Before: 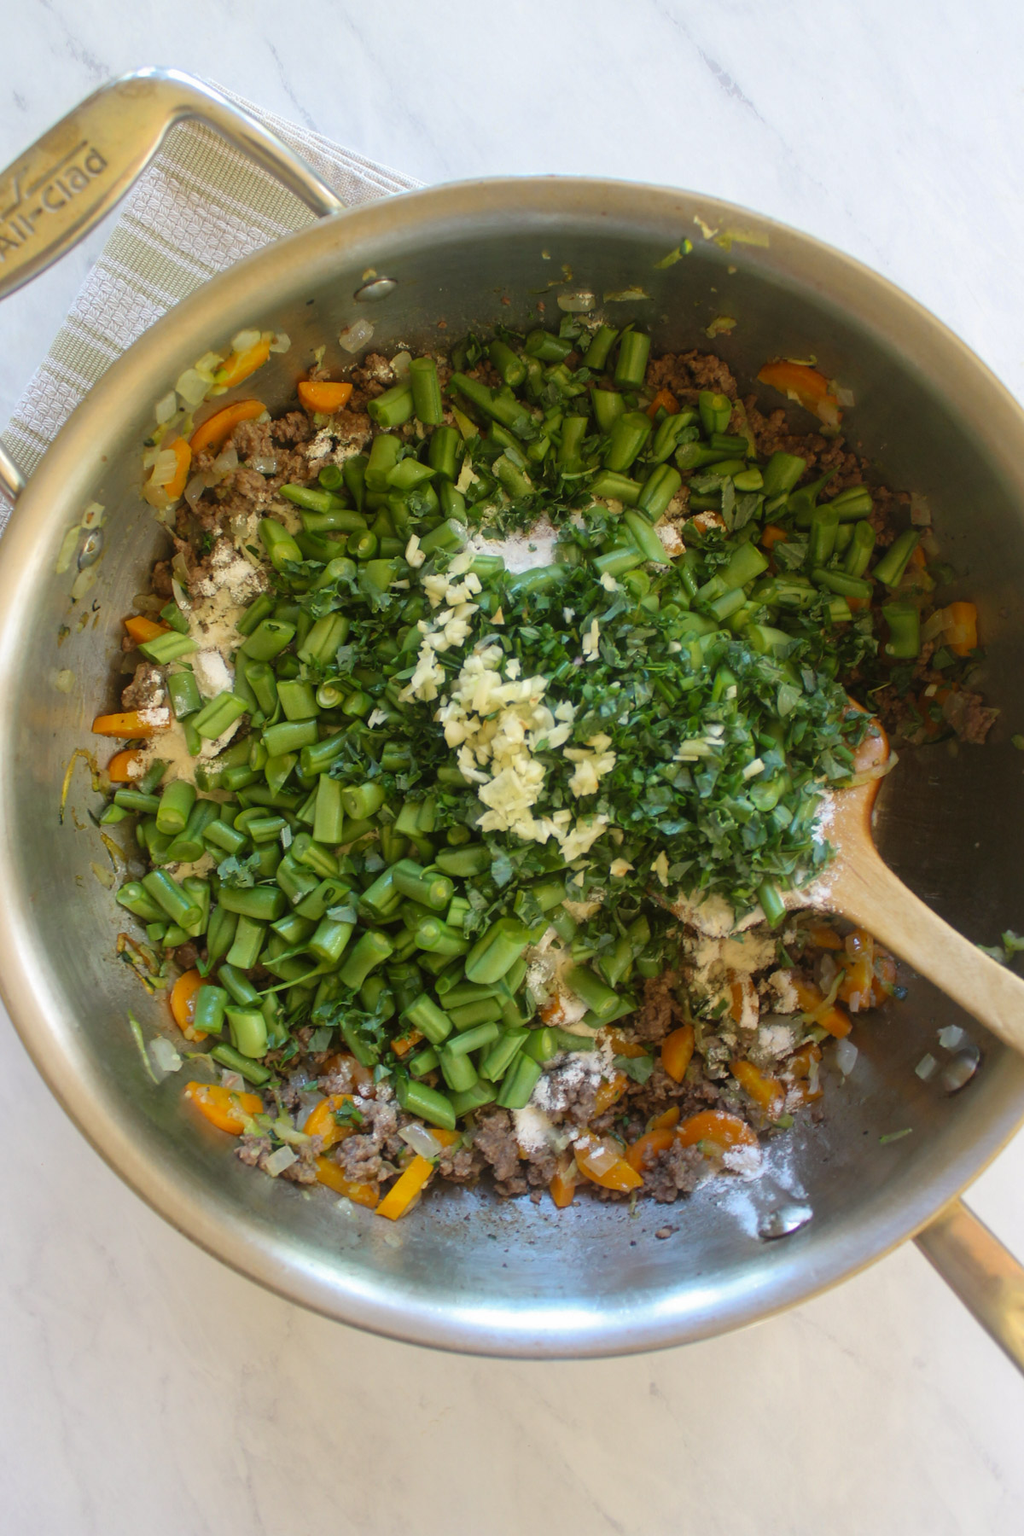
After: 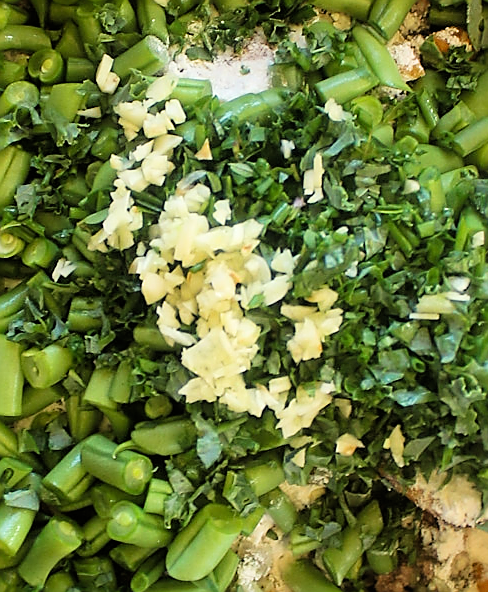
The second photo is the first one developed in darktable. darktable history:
sharpen: radius 1.422, amount 1.256, threshold 0.644
exposure: black level correction 0, exposure 0.696 EV, compensate exposure bias true, compensate highlight preservation false
crop: left 31.612%, top 31.813%, right 27.638%, bottom 35.274%
filmic rgb: black relative exposure -11.76 EV, white relative exposure 5.43 EV, threshold 5.94 EV, hardness 4.49, latitude 49.64%, contrast 1.143, enable highlight reconstruction true
